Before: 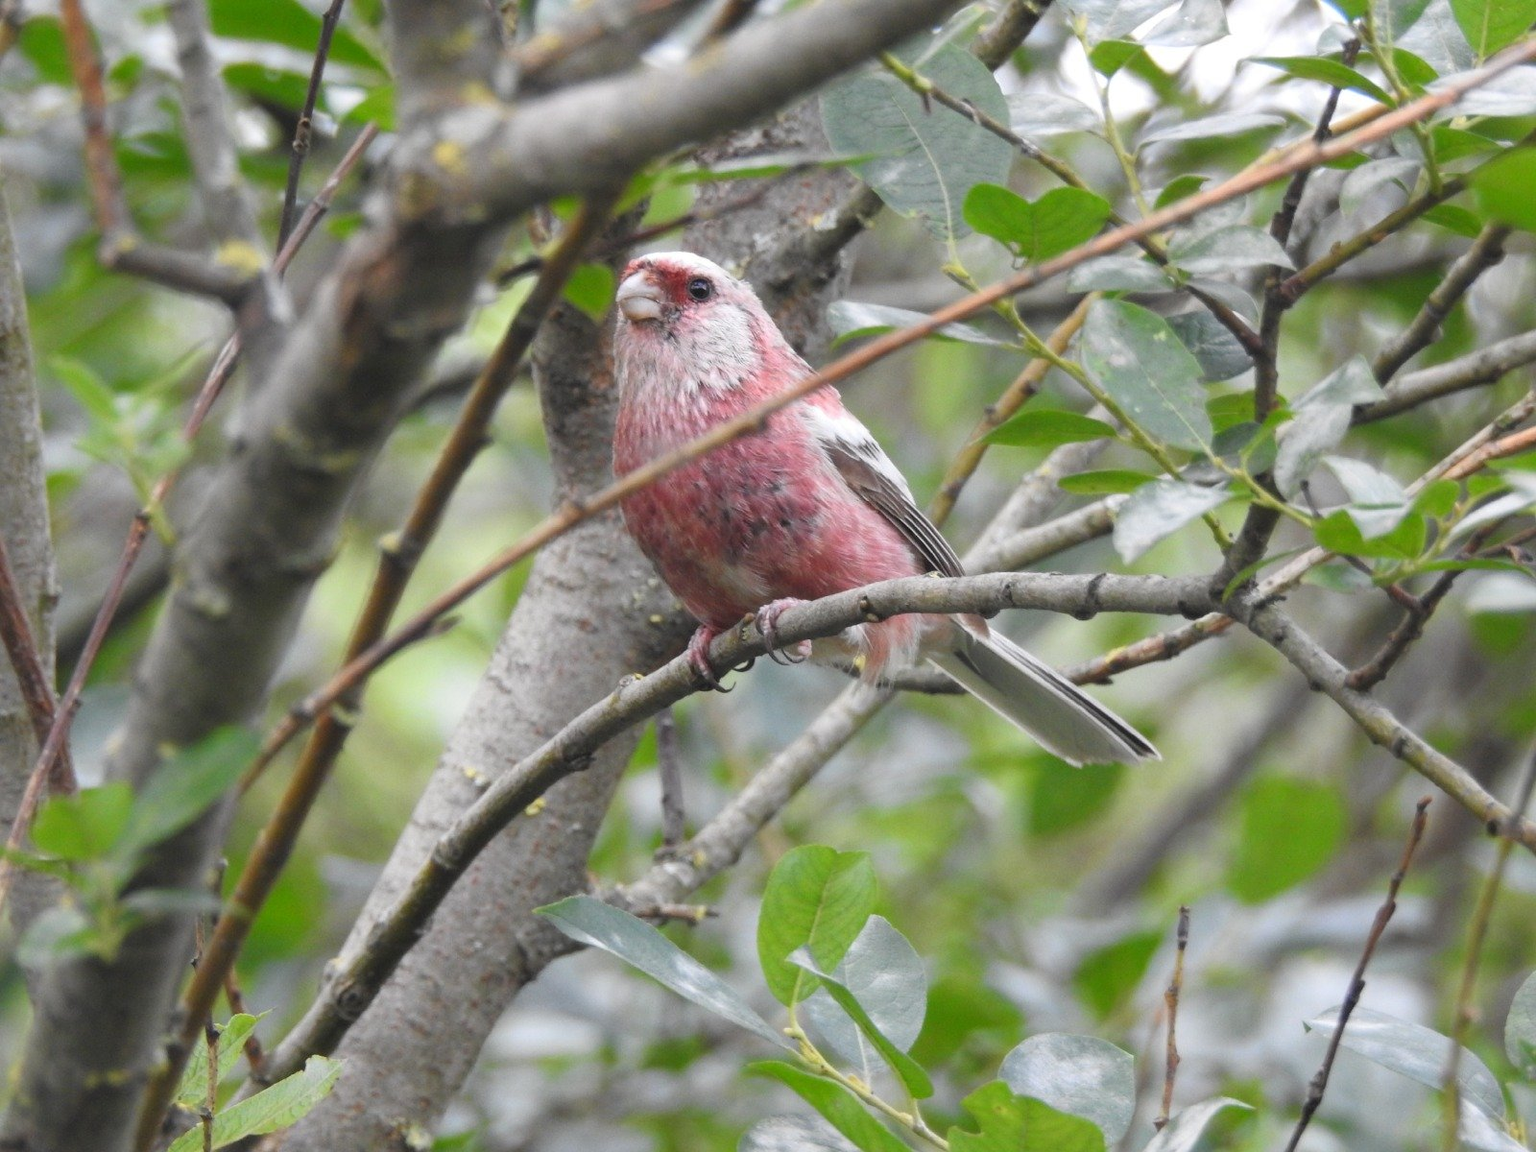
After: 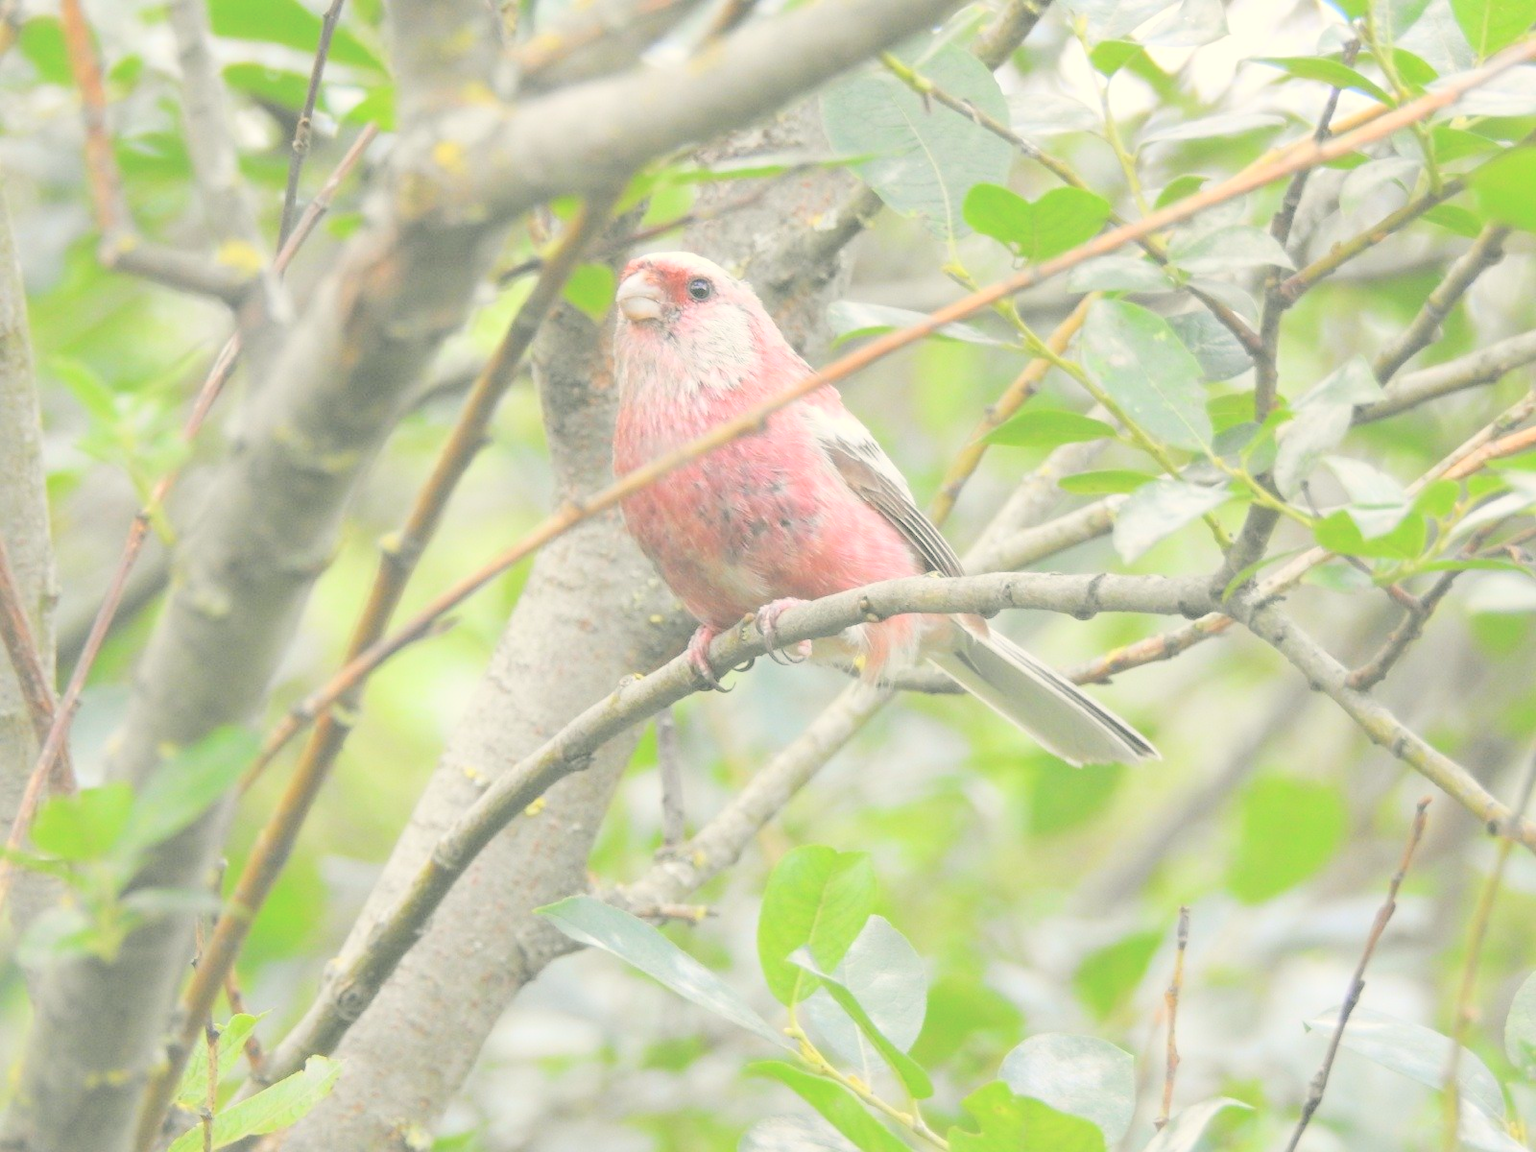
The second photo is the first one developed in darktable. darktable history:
color correction: highlights a* -0.453, highlights b* 9.21, shadows a* -8.91, shadows b* 0.962
contrast brightness saturation: brightness 0.997
